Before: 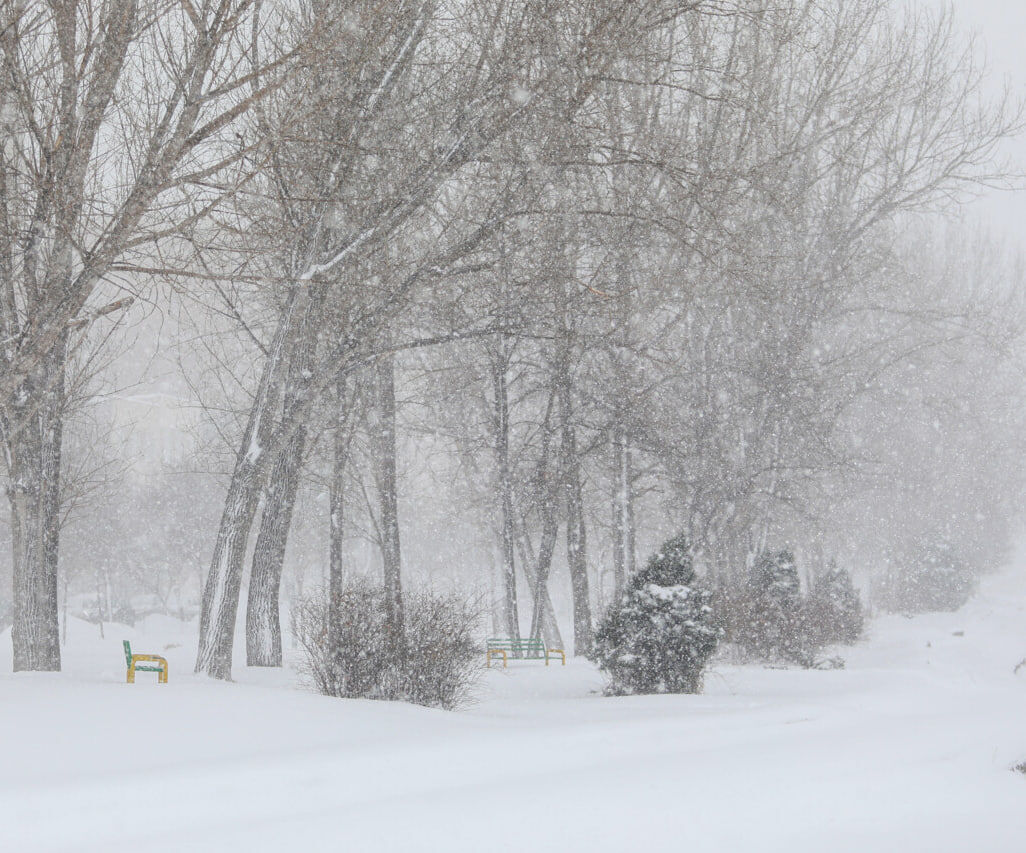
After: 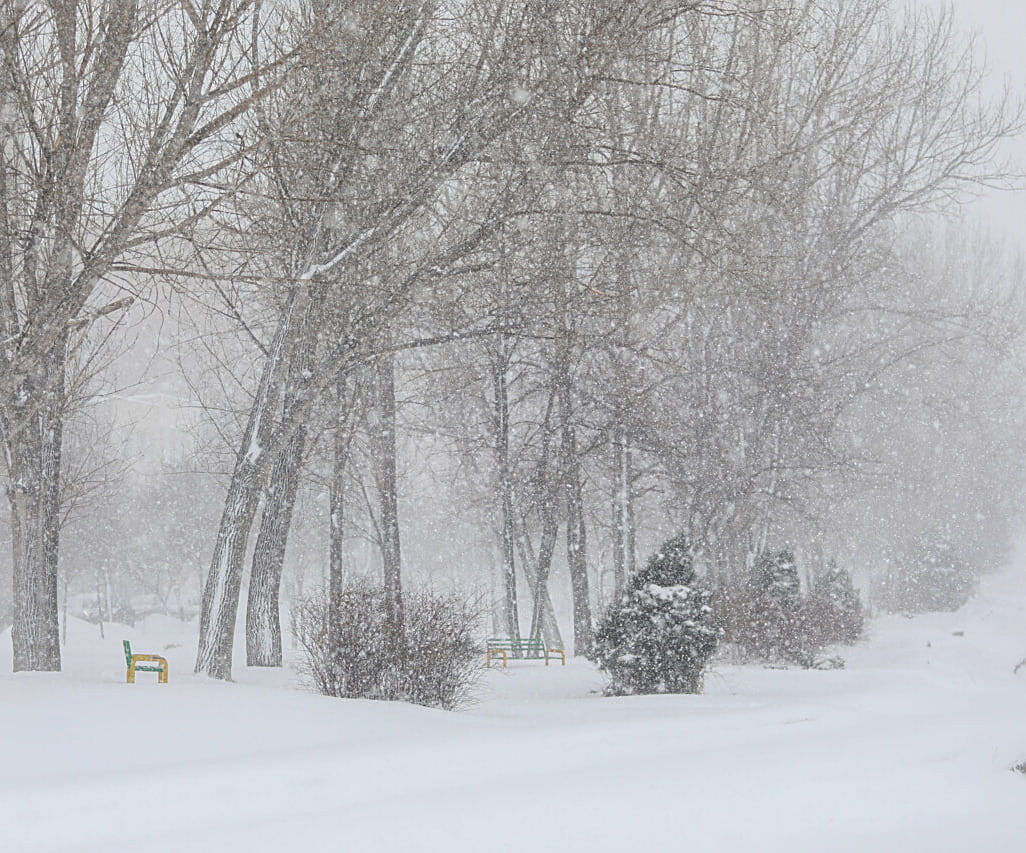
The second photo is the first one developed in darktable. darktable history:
shadows and highlights: radius 128.02, shadows 21.11, highlights -22.36, low approximation 0.01
sharpen: on, module defaults
